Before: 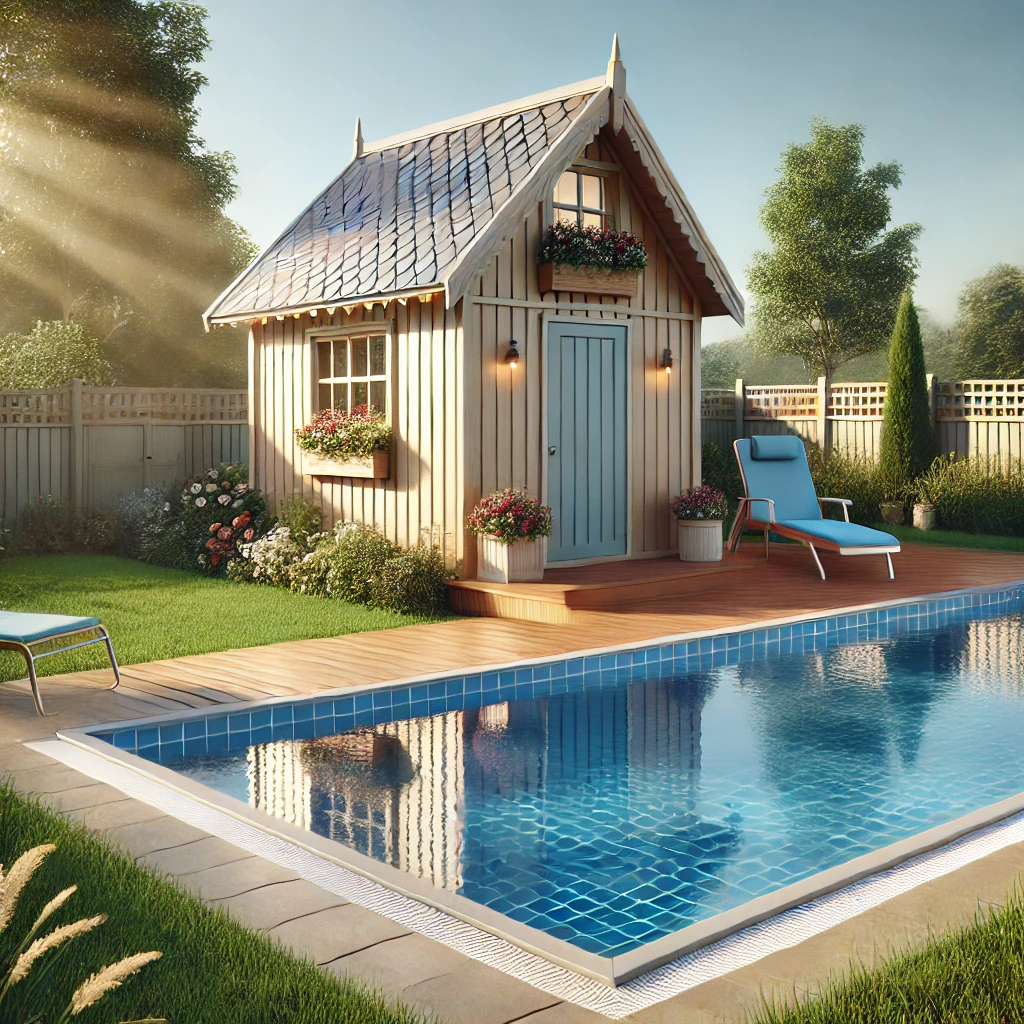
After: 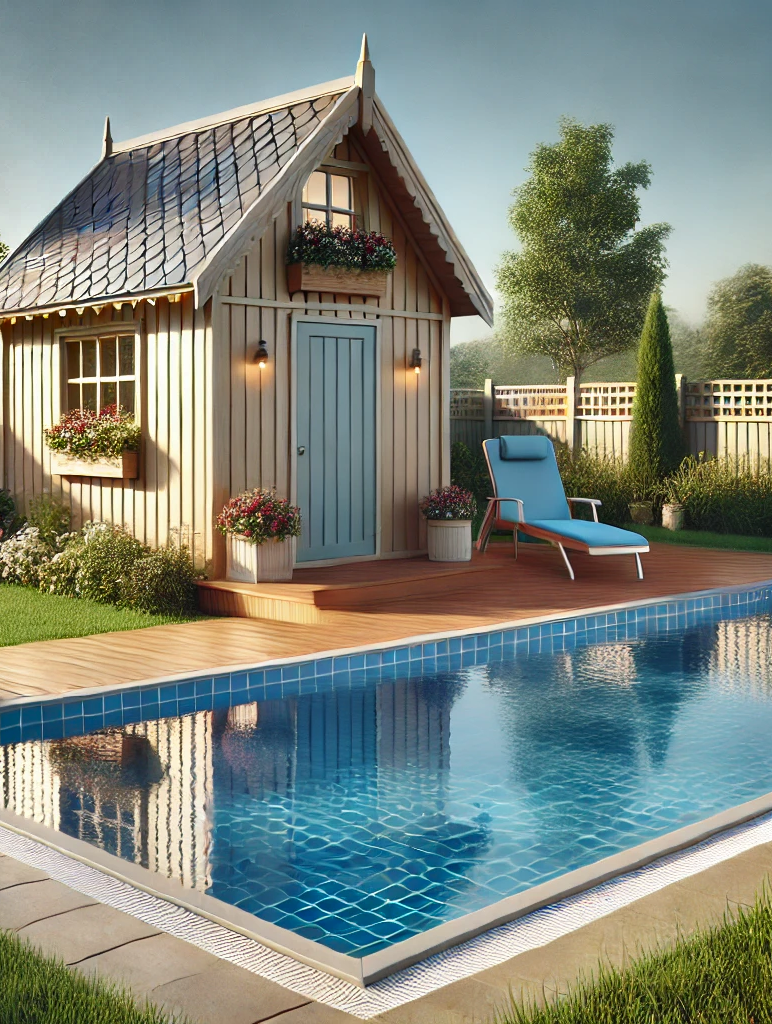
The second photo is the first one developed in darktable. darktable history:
shadows and highlights: shadows 20.91, highlights -82.73, soften with gaussian
crop and rotate: left 24.6%
